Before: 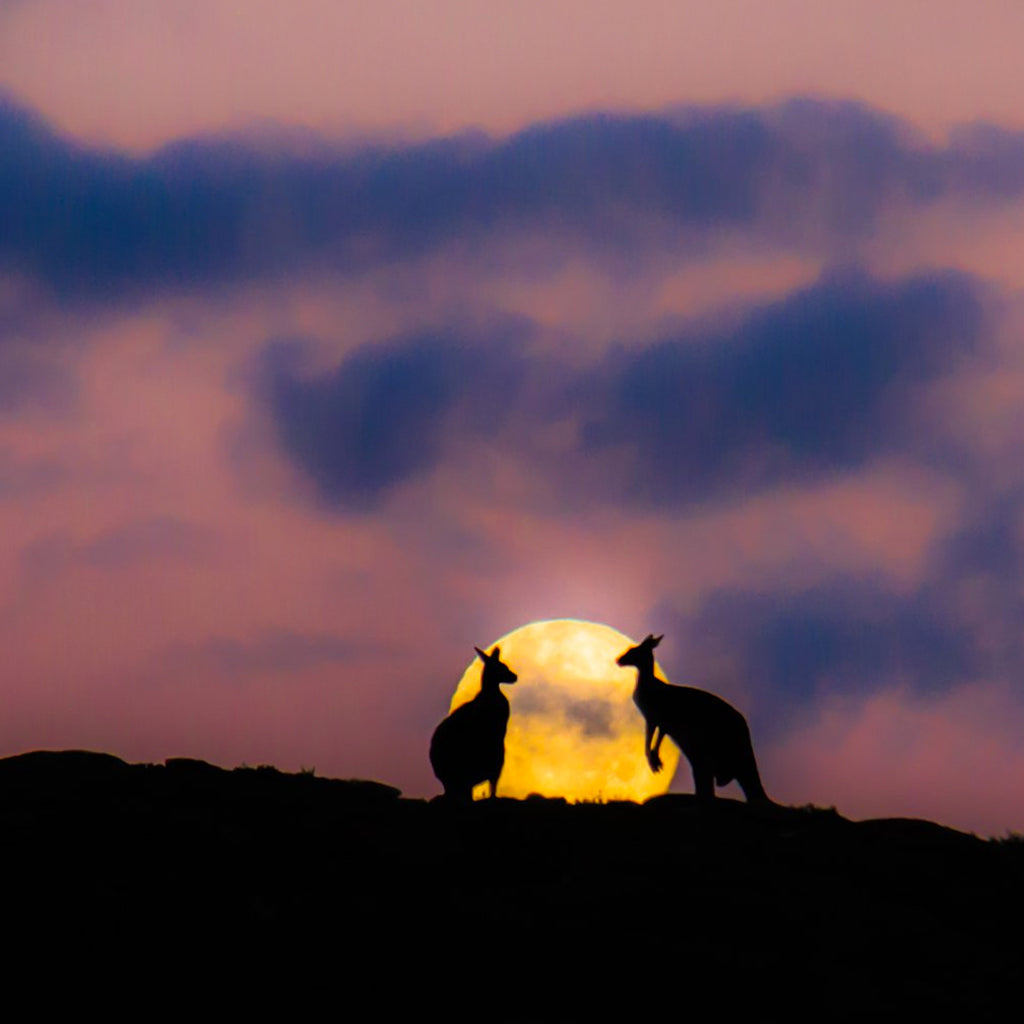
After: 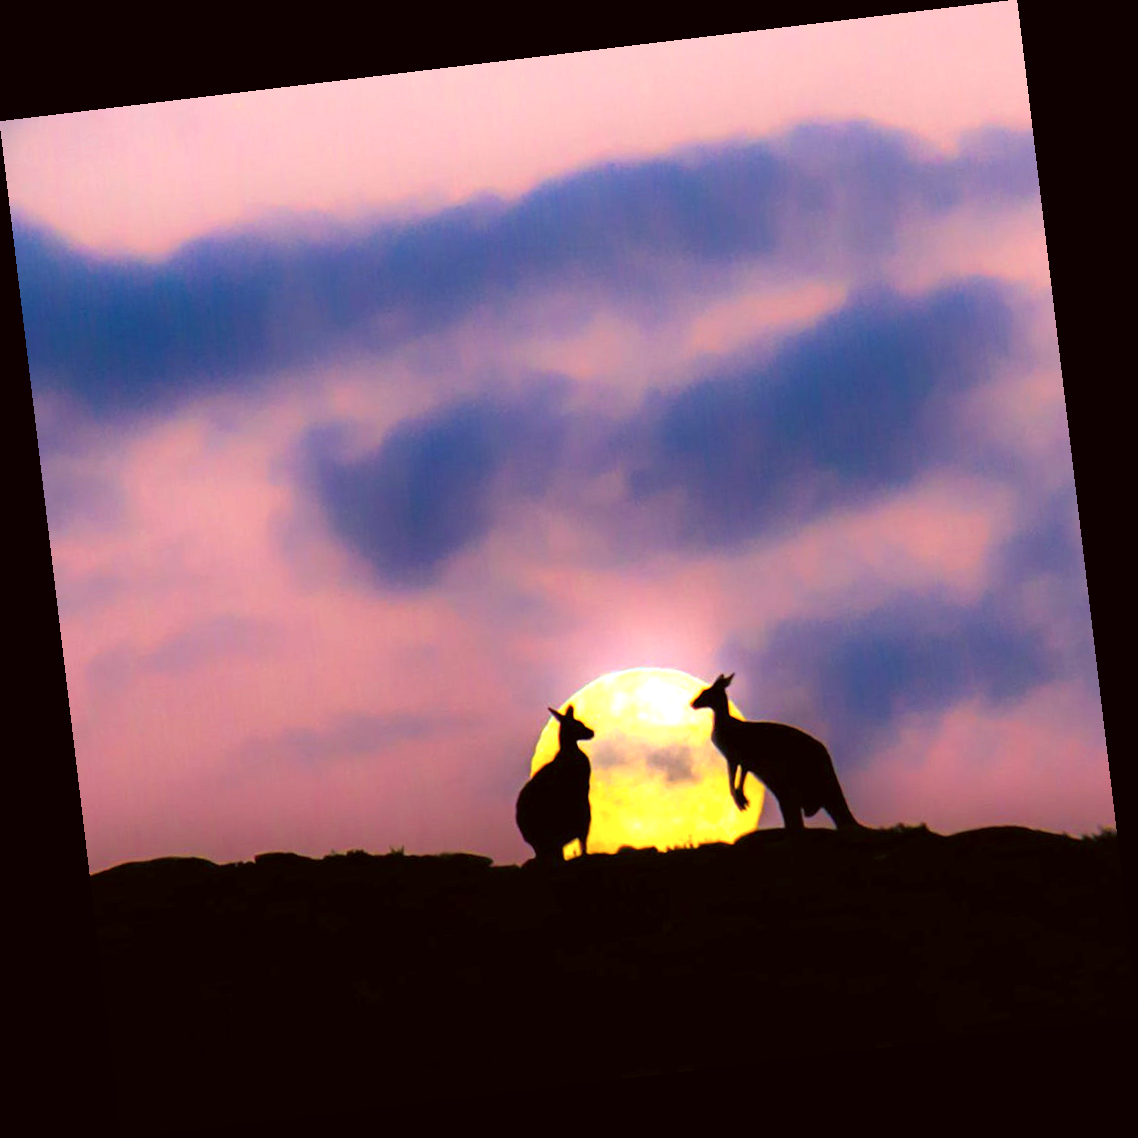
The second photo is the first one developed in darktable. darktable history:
white balance: emerald 1
rotate and perspective: rotation -6.83°, automatic cropping off
color correction: highlights a* -3.28, highlights b* -6.24, shadows a* 3.1, shadows b* 5.19
tone equalizer: on, module defaults
exposure: black level correction 0, exposure 1.1 EV, compensate highlight preservation false
